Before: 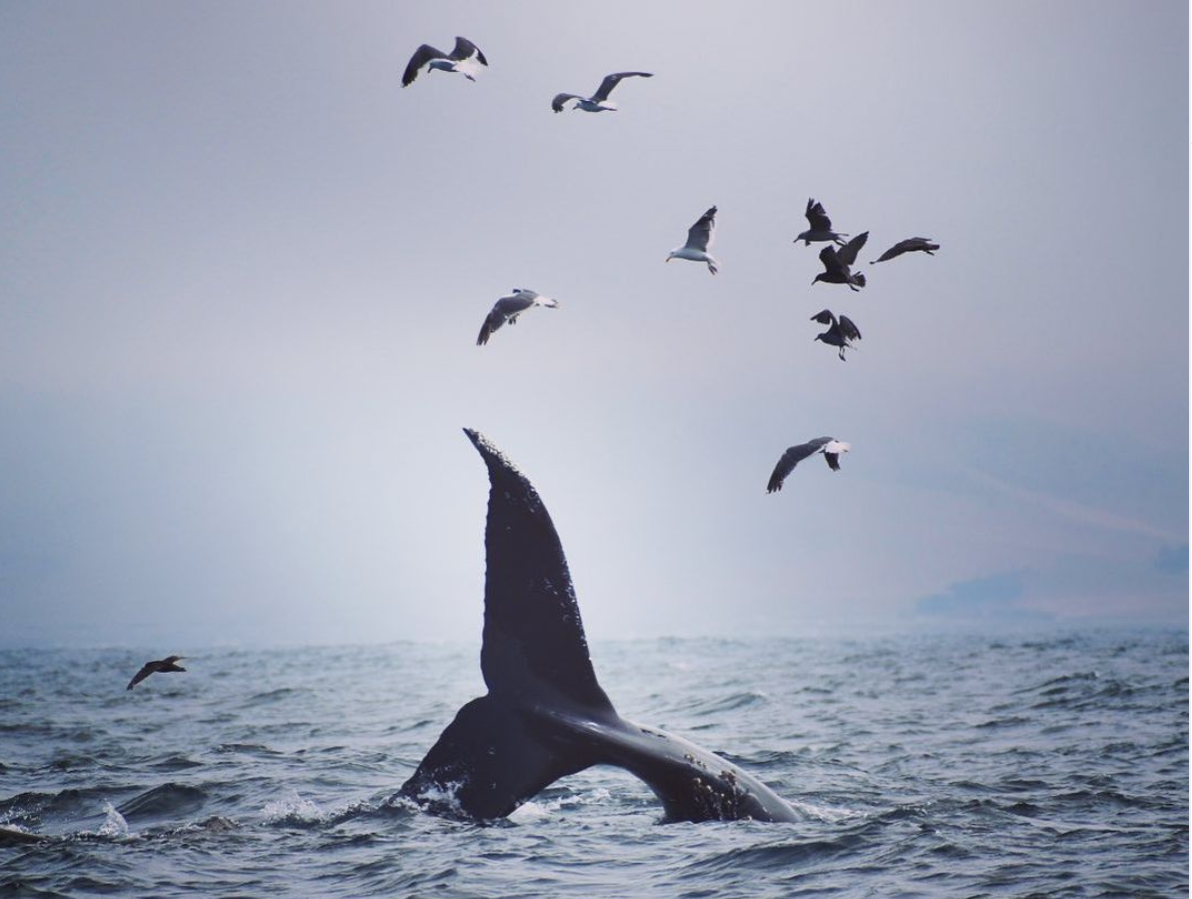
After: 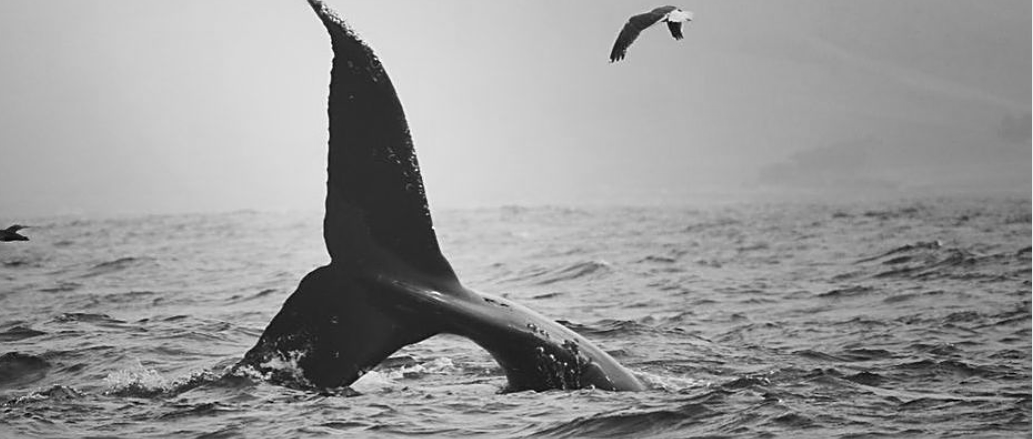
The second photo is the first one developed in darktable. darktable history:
monochrome: on, module defaults
crop and rotate: left 13.306%, top 48.129%, bottom 2.928%
sharpen: on, module defaults
